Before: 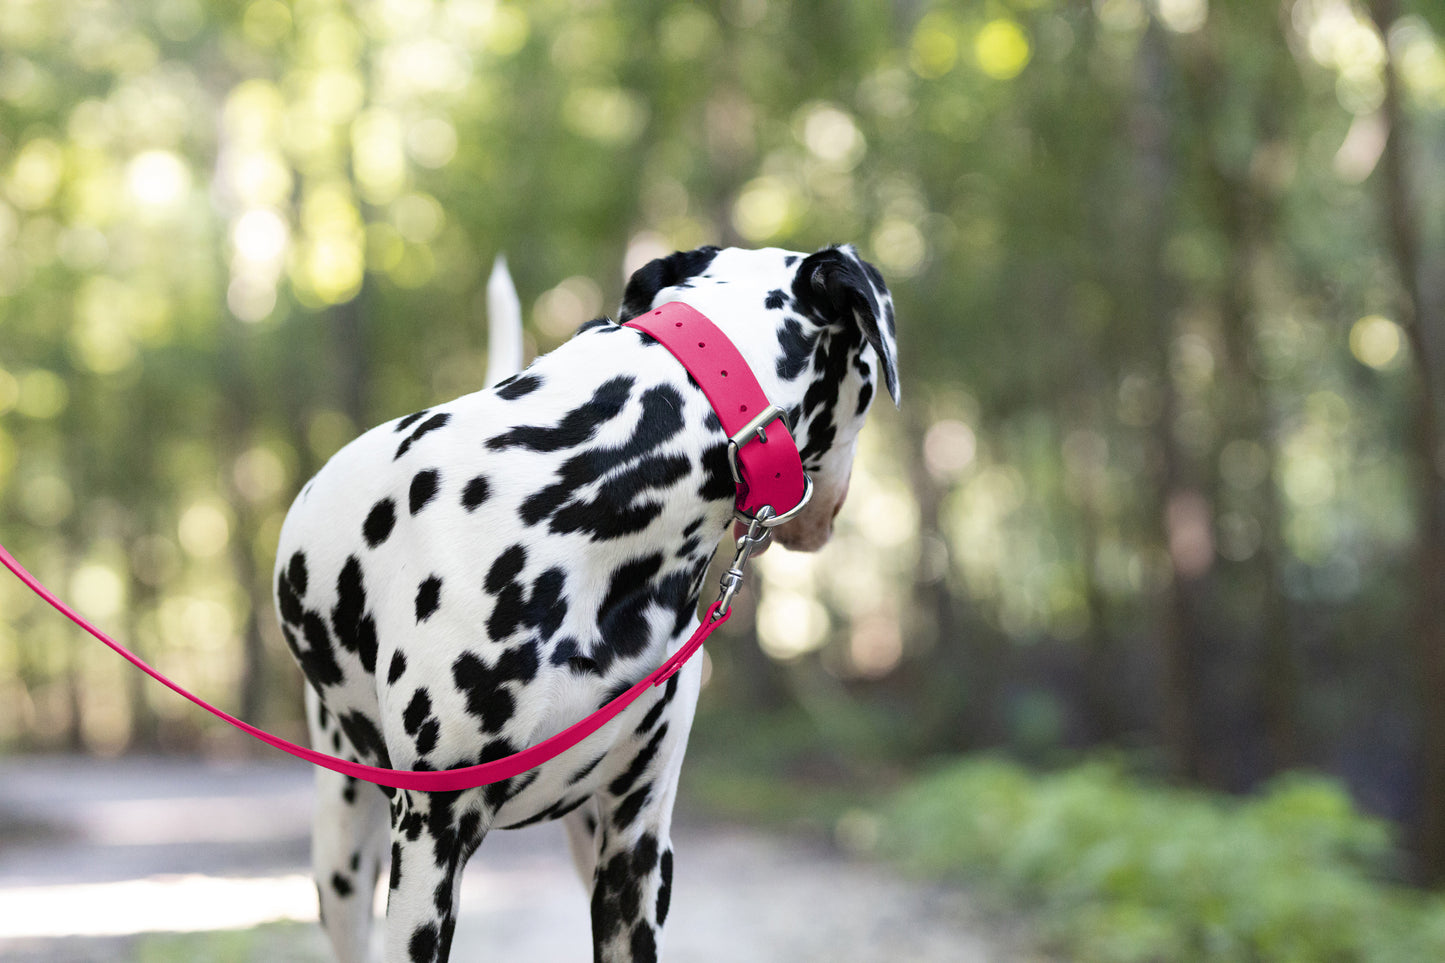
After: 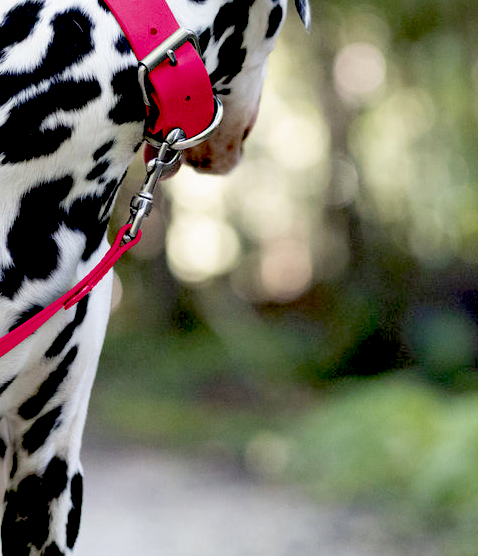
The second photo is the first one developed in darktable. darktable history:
exposure: black level correction 0.056, exposure -0.039 EV, compensate highlight preservation false
crop: left 40.878%, top 39.176%, right 25.993%, bottom 3.081%
color balance: lift [1.007, 1, 1, 1], gamma [1.097, 1, 1, 1]
